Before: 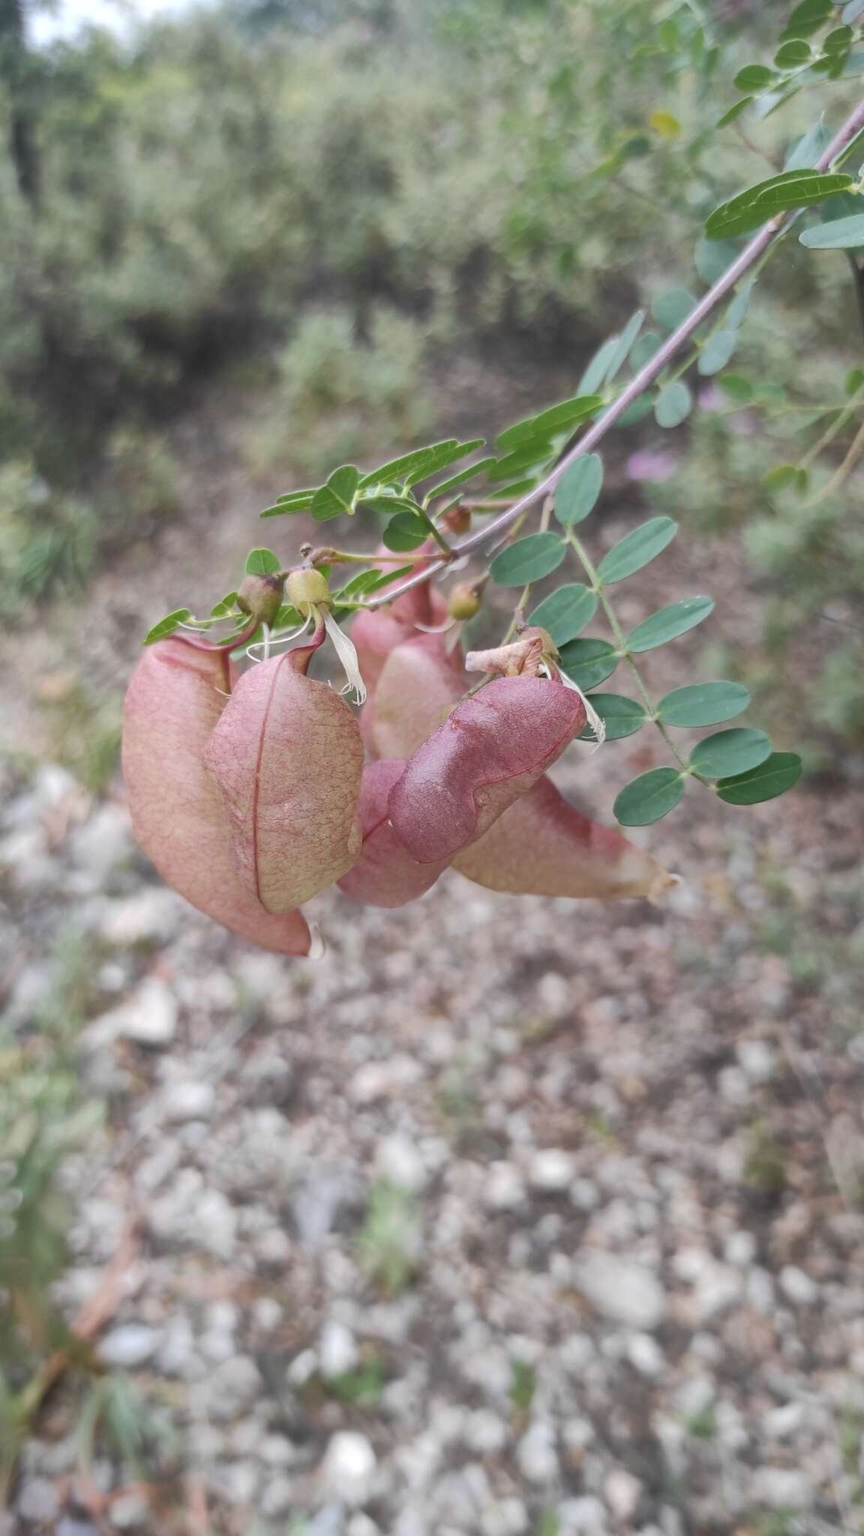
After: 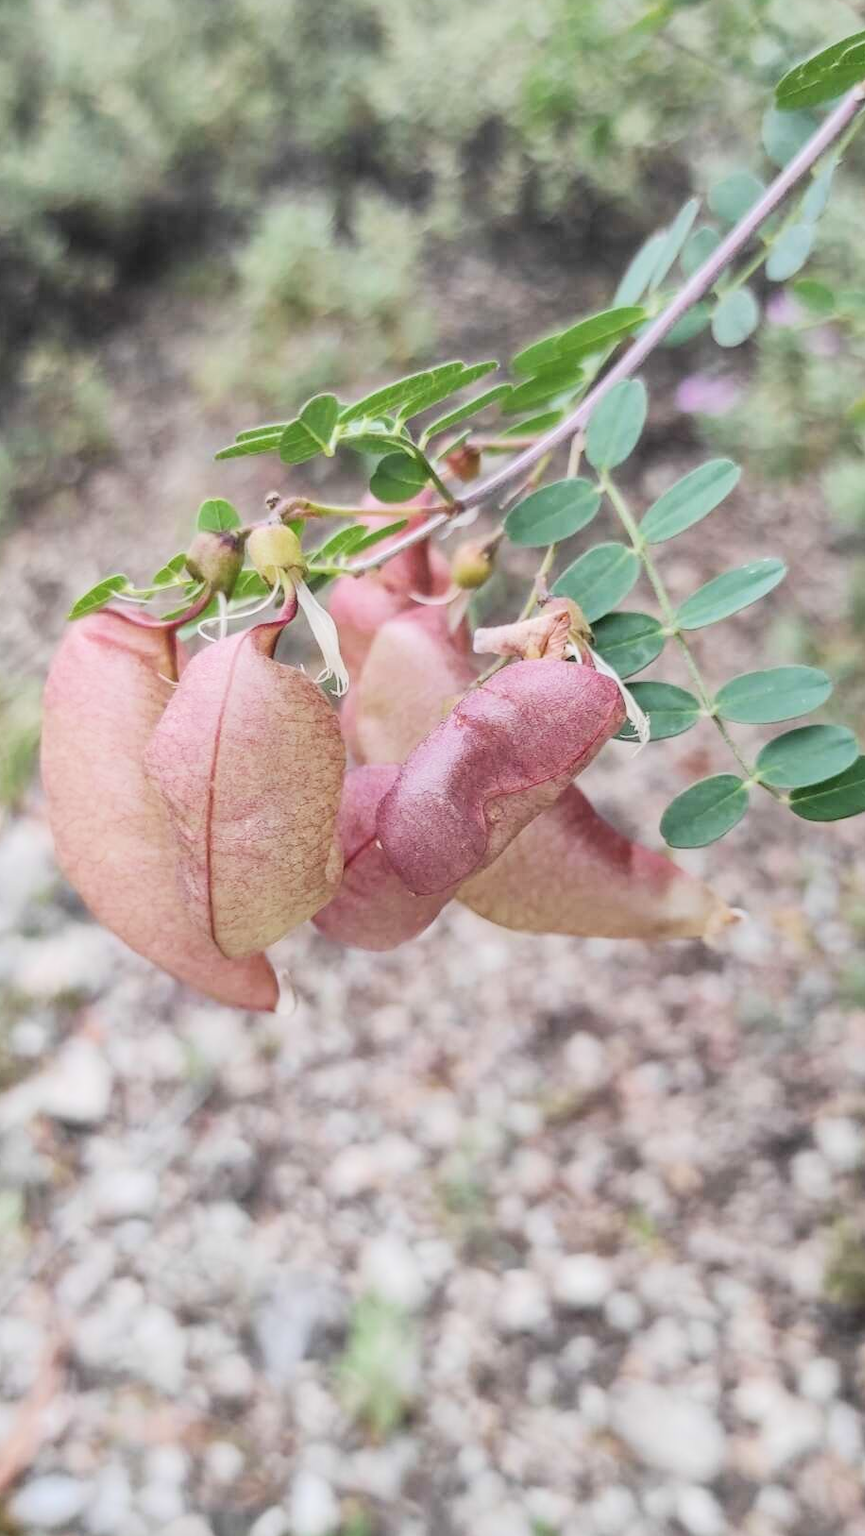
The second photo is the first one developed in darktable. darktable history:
local contrast: on, module defaults
filmic rgb: black relative exposure -7.65 EV, white relative exposure 4.56 EV, hardness 3.61
exposure: black level correction -0.004, exposure 0.056 EV, compensate highlight preservation false
contrast brightness saturation: contrast 0.2, brightness 0.169, saturation 0.221
crop and rotate: left 10.404%, top 9.938%, right 9.931%, bottom 10.574%
color correction: highlights b* -0.018, saturation 0.992
